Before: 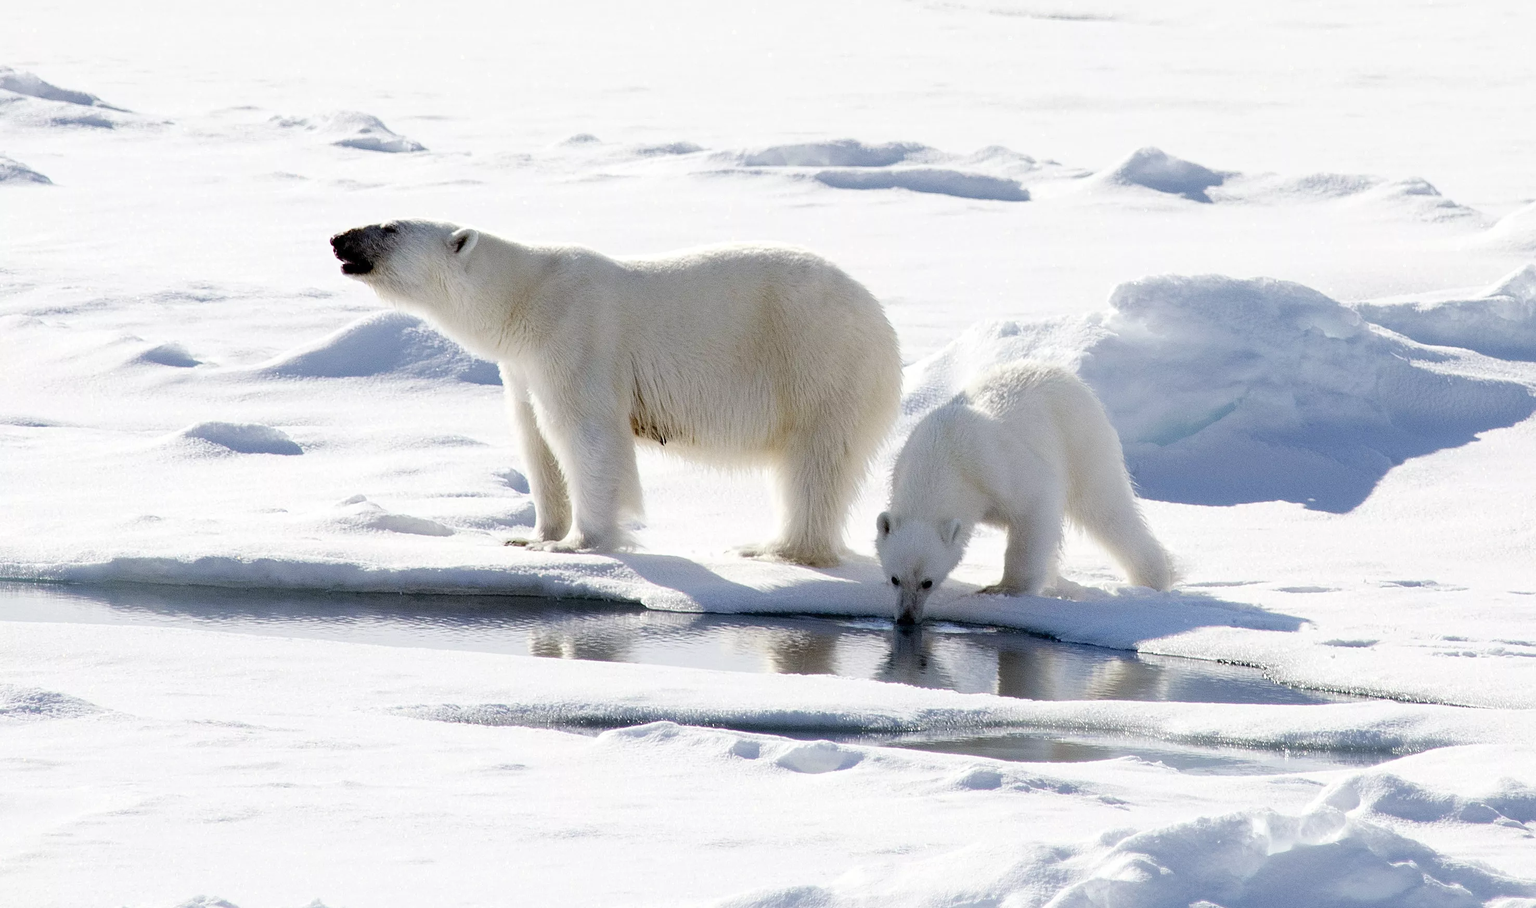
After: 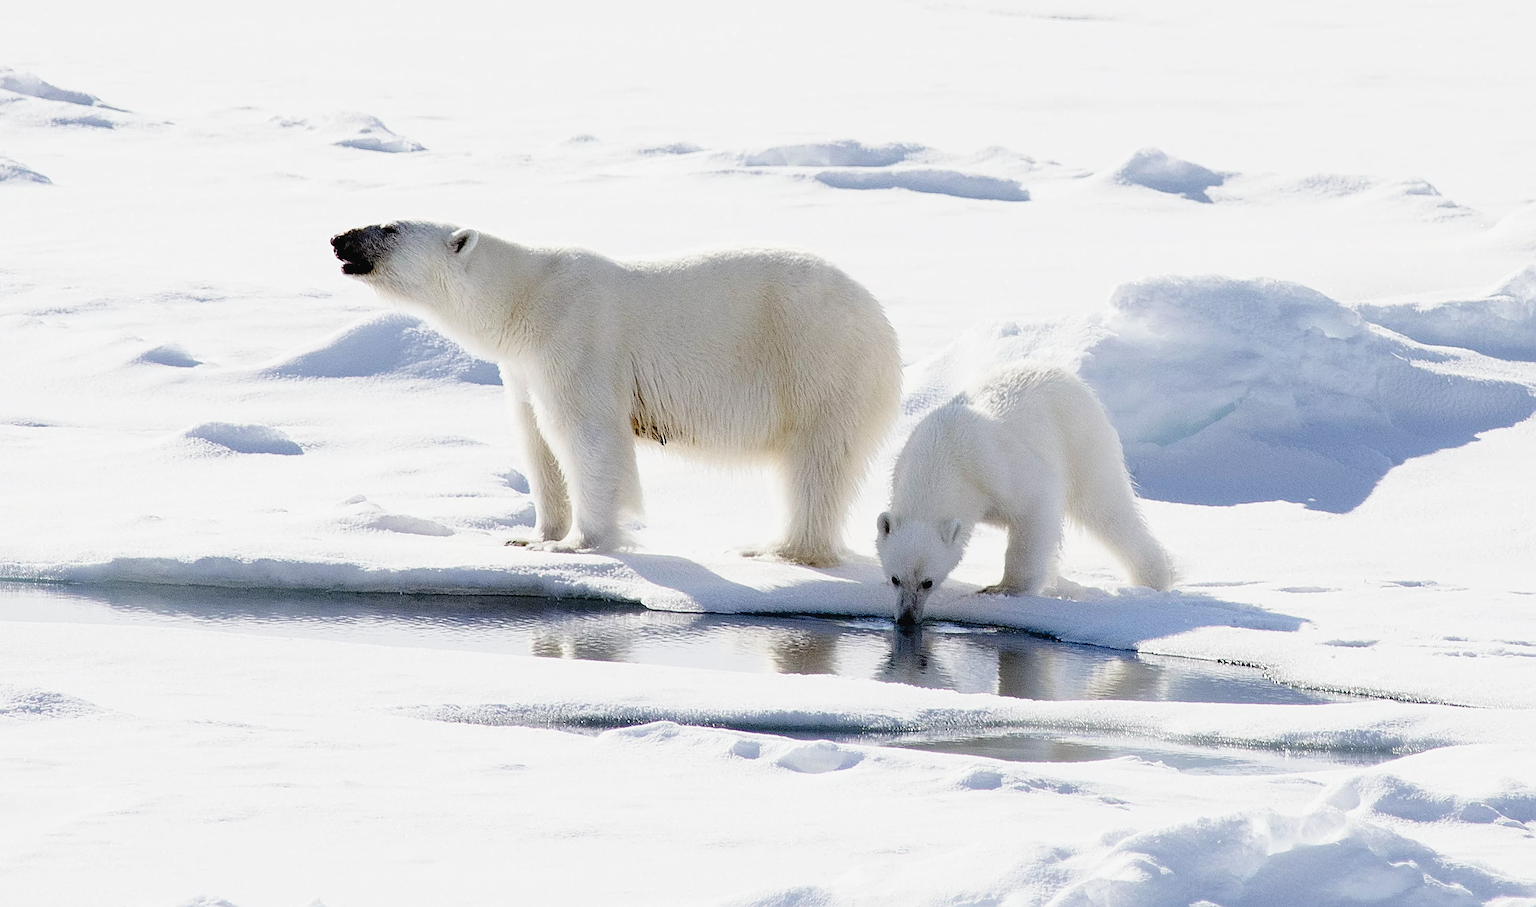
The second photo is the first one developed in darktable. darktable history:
tone curve: curves: ch0 [(0, 0.021) (0.049, 0.044) (0.152, 0.14) (0.328, 0.377) (0.473, 0.543) (0.641, 0.705) (0.85, 0.894) (1, 0.969)]; ch1 [(0, 0) (0.302, 0.331) (0.427, 0.433) (0.472, 0.47) (0.502, 0.503) (0.527, 0.521) (0.564, 0.58) (0.614, 0.626) (0.677, 0.701) (0.859, 0.885) (1, 1)]; ch2 [(0, 0) (0.33, 0.301) (0.447, 0.44) (0.487, 0.496) (0.502, 0.516) (0.535, 0.563) (0.565, 0.593) (0.618, 0.628) (1, 1)], preserve colors none
sharpen: on, module defaults
